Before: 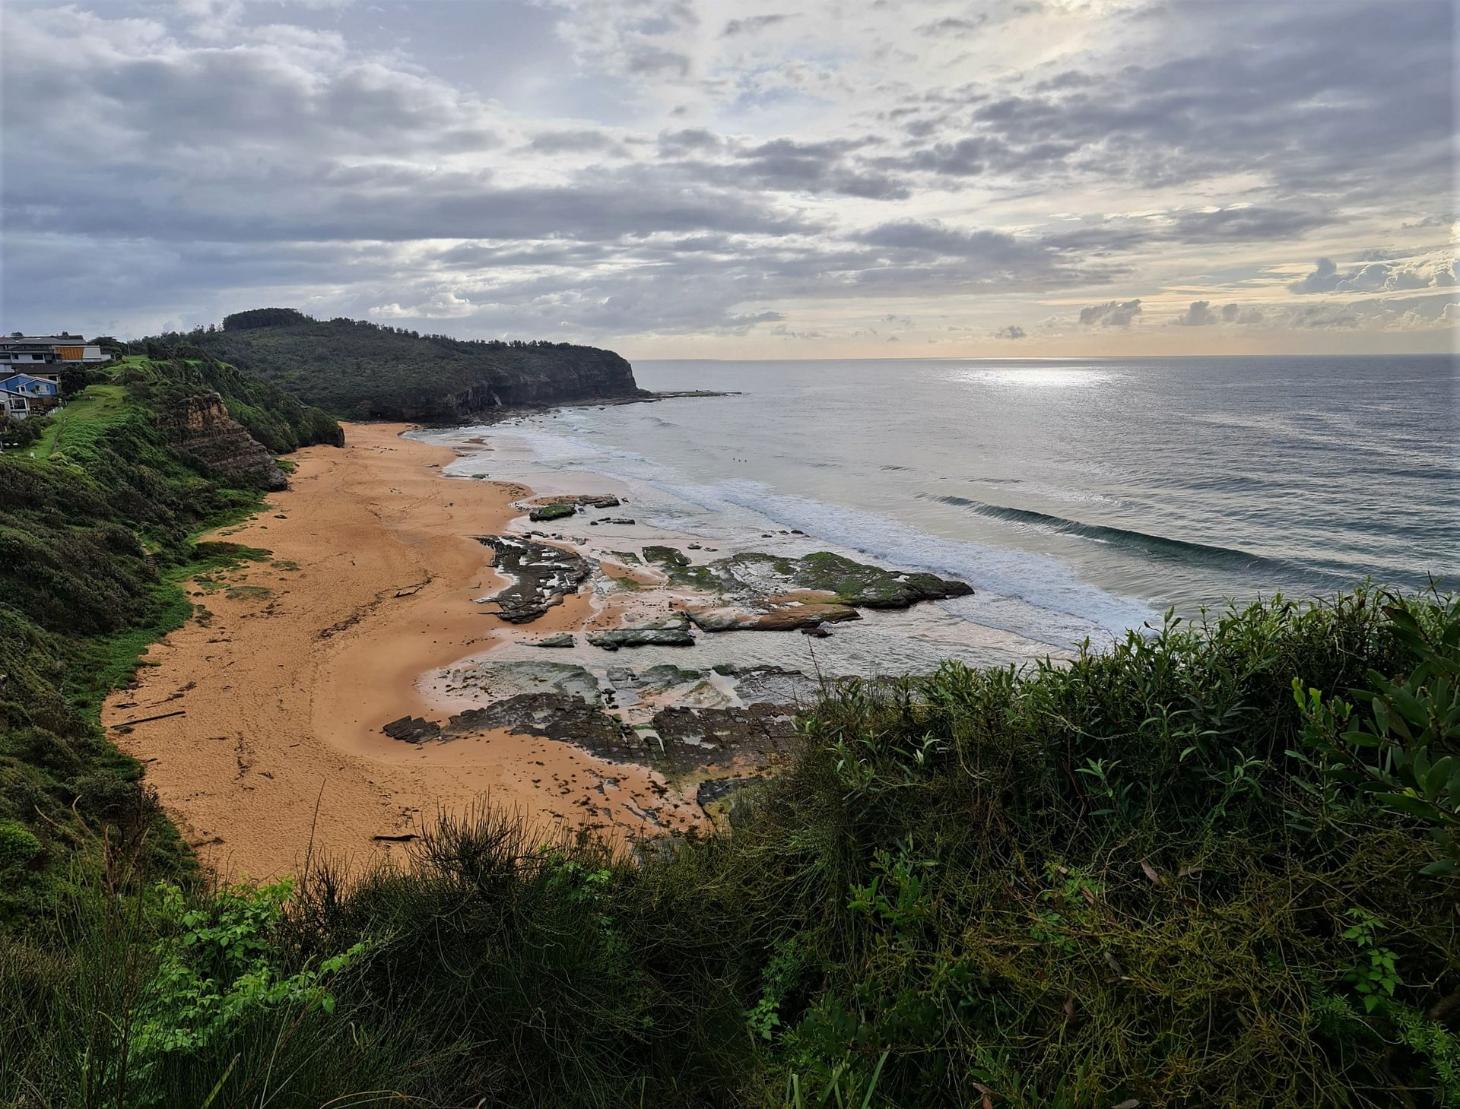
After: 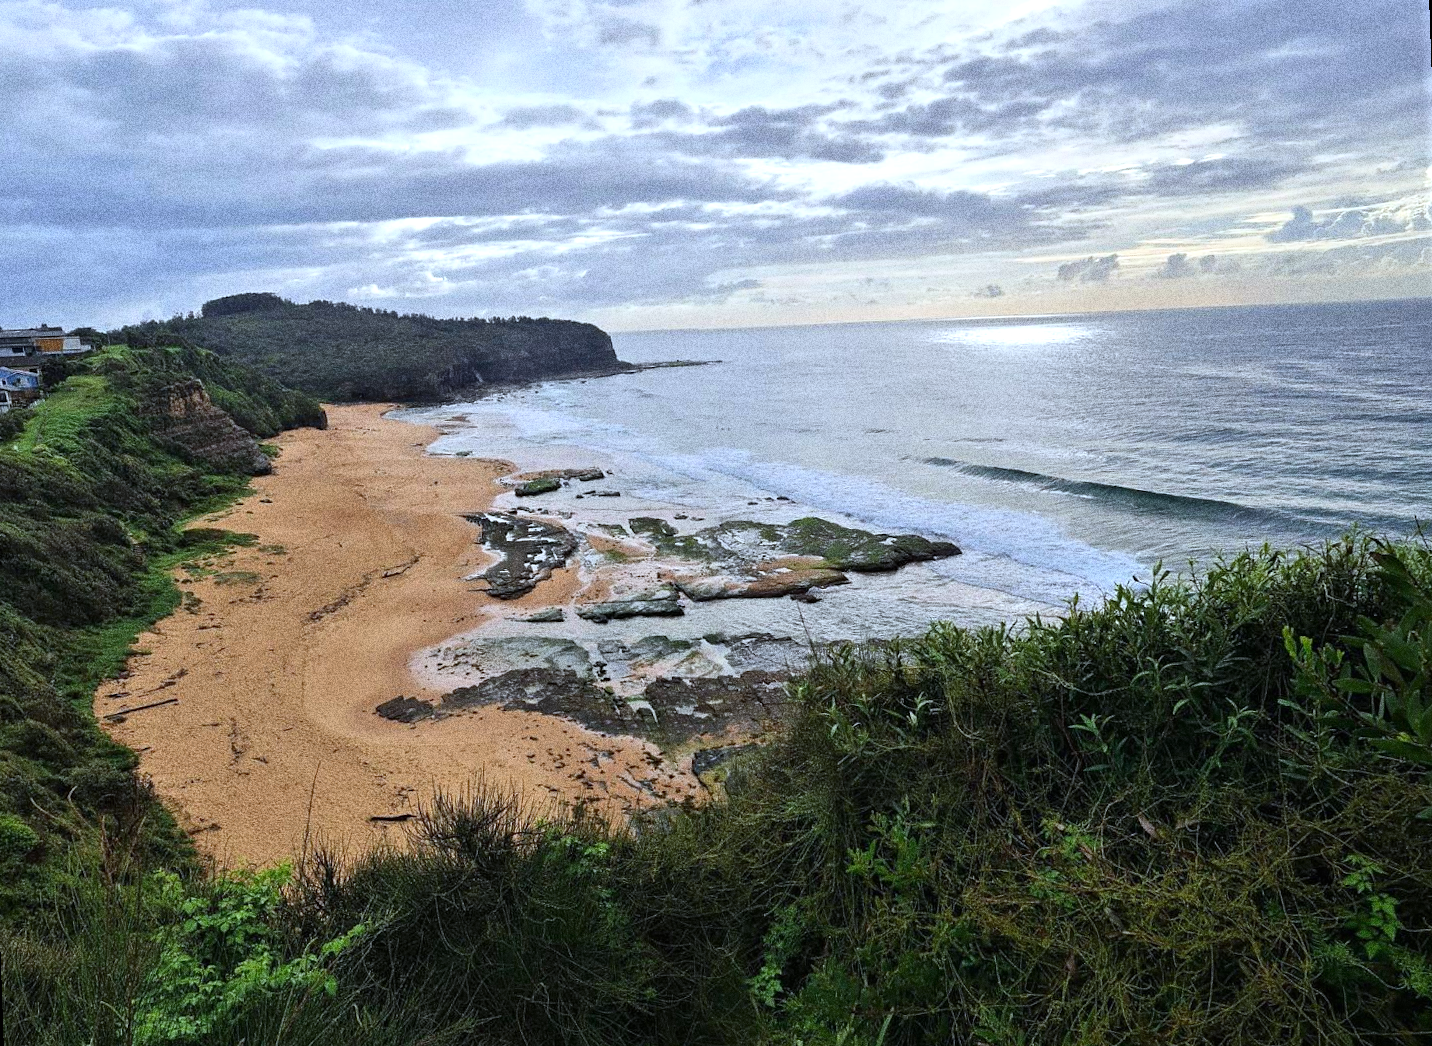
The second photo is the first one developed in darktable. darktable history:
rotate and perspective: rotation -2°, crop left 0.022, crop right 0.978, crop top 0.049, crop bottom 0.951
grain: coarseness 10.62 ISO, strength 55.56%
exposure: black level correction 0, exposure 0.5 EV, compensate highlight preservation false
white balance: red 0.924, blue 1.095
